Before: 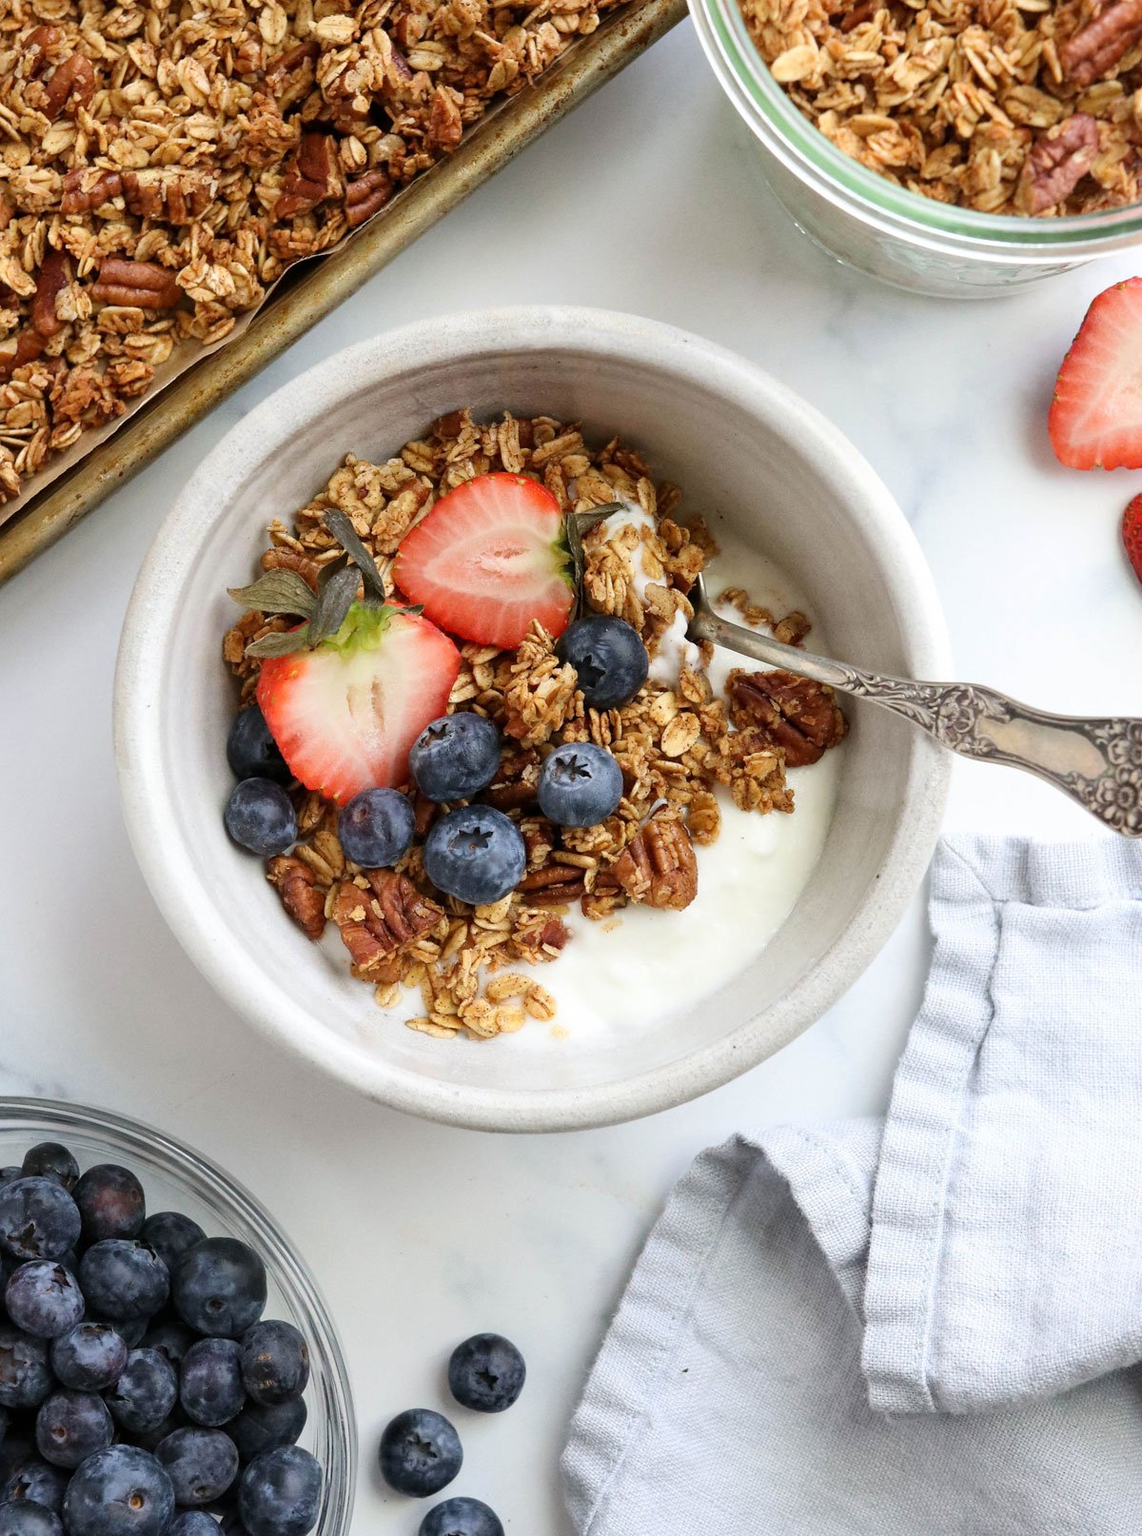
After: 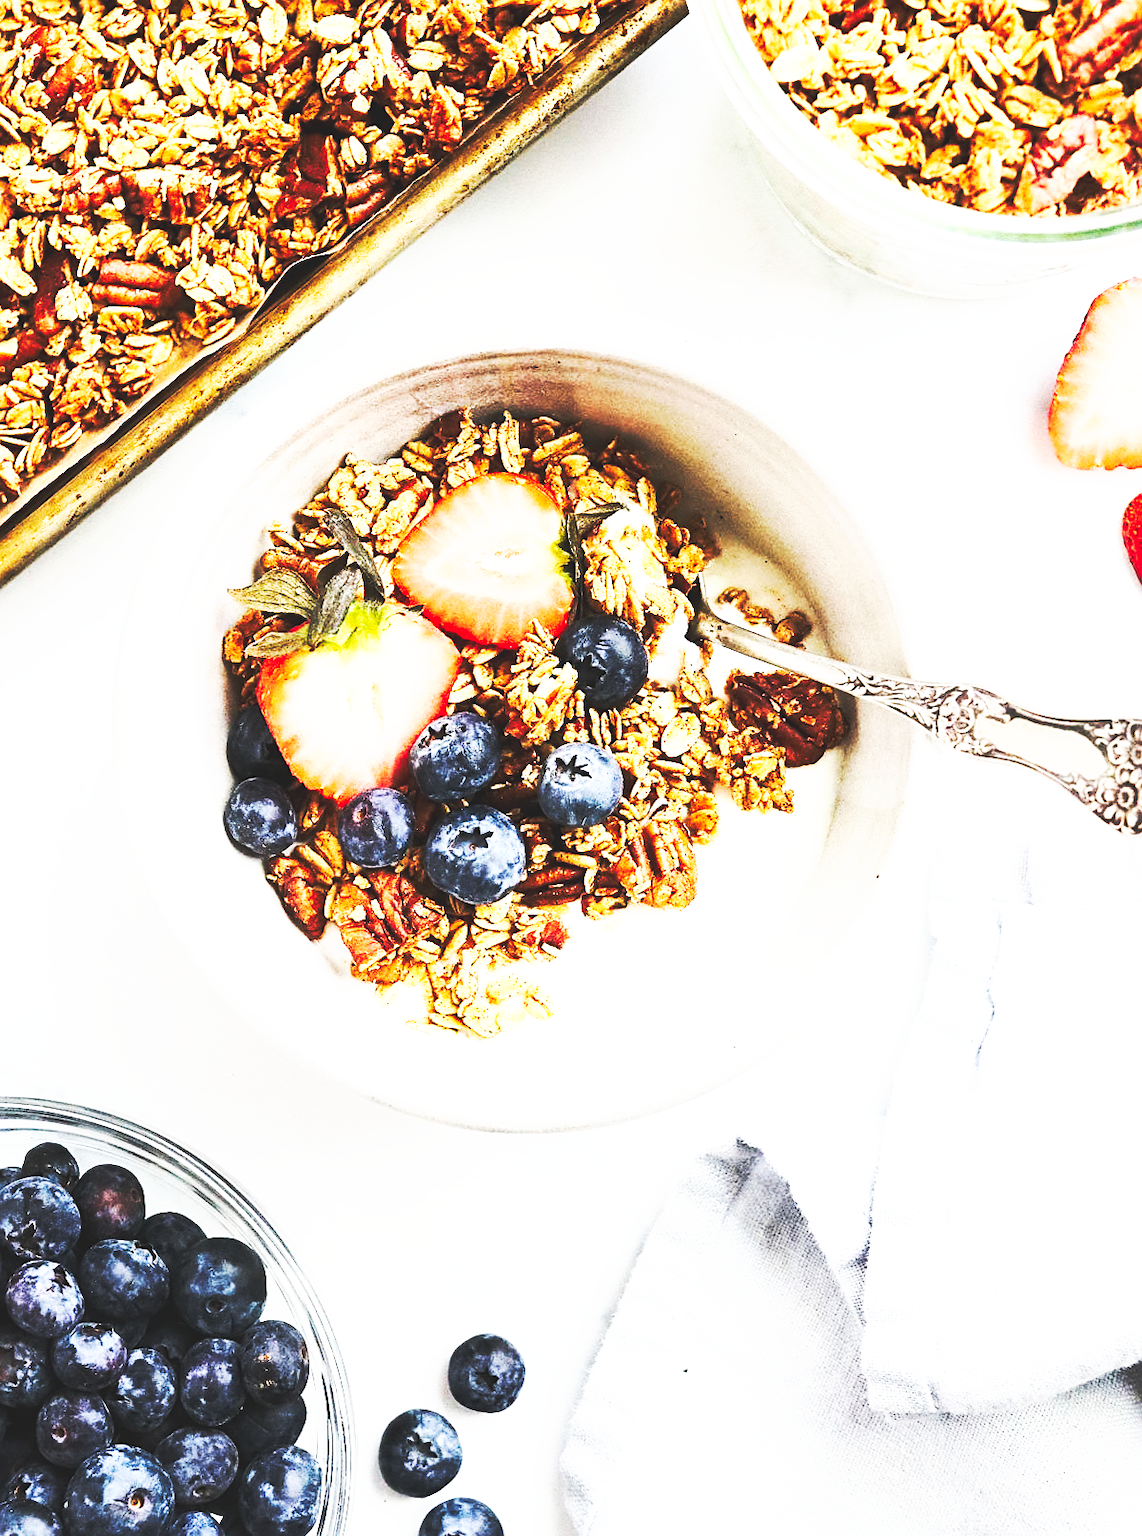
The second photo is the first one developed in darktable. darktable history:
sharpen: on, module defaults
base curve: curves: ch0 [(0, 0.015) (0.085, 0.116) (0.134, 0.298) (0.19, 0.545) (0.296, 0.764) (0.599, 0.982) (1, 1)], preserve colors none
tone equalizer: -8 EV 0.03 EV, -7 EV -0.004 EV, -6 EV 0.016 EV, -5 EV 0.054 EV, -4 EV 0.297 EV, -3 EV 0.635 EV, -2 EV 0.561 EV, -1 EV 0.176 EV, +0 EV 0.03 EV, edges refinement/feathering 500, mask exposure compensation -1.57 EV, preserve details no
